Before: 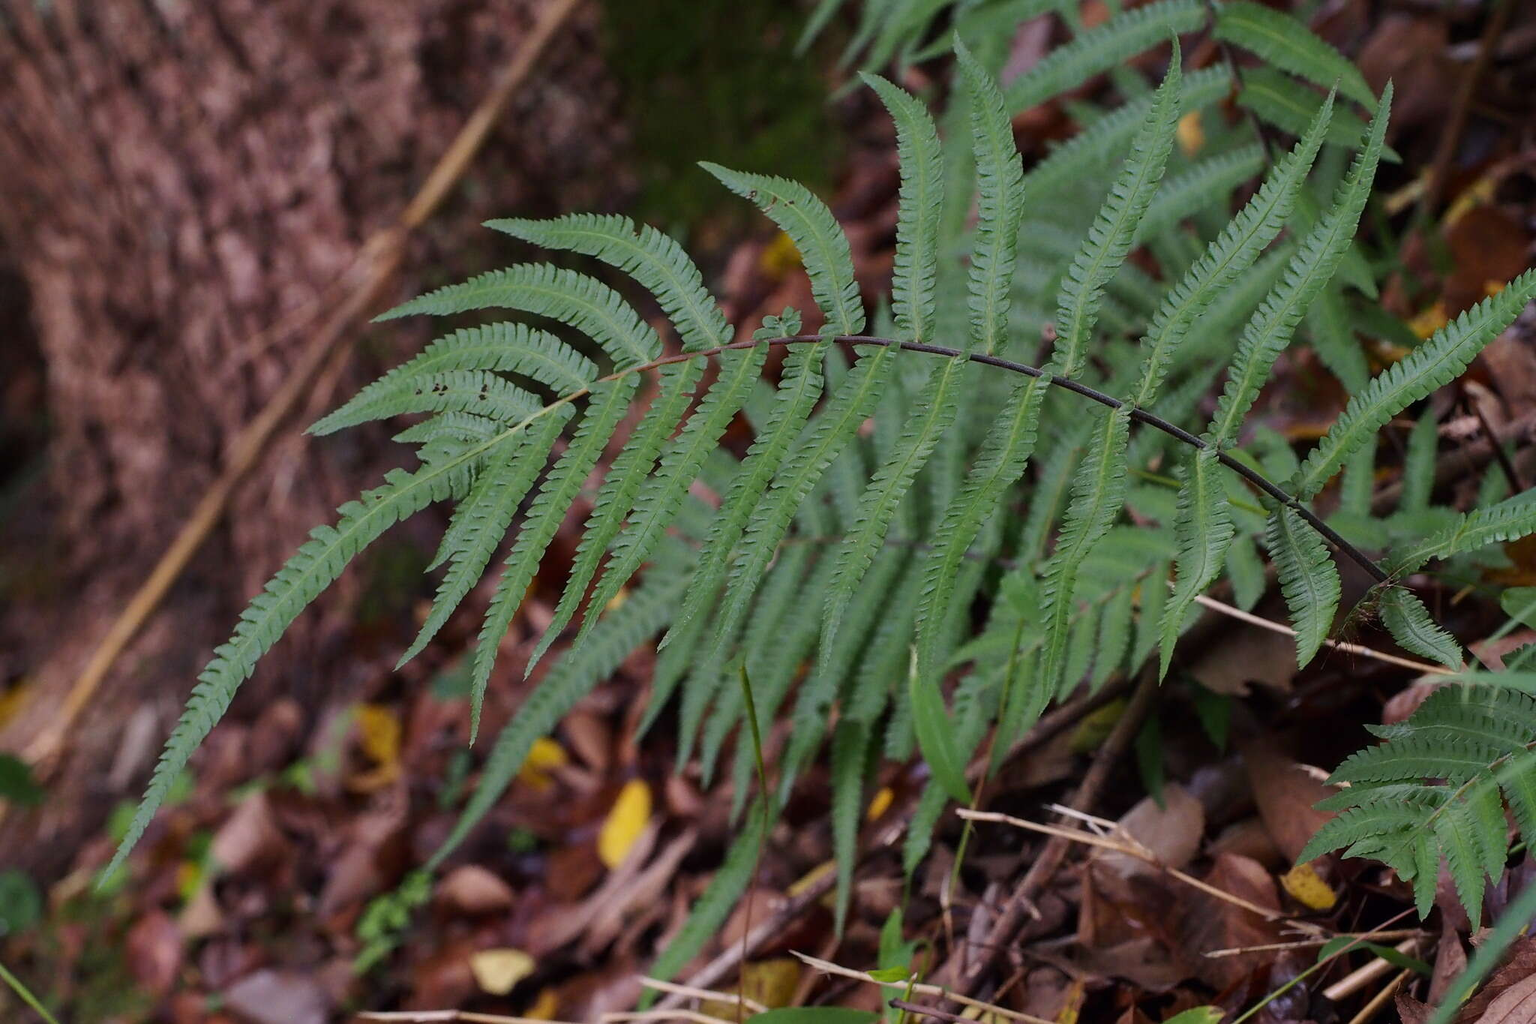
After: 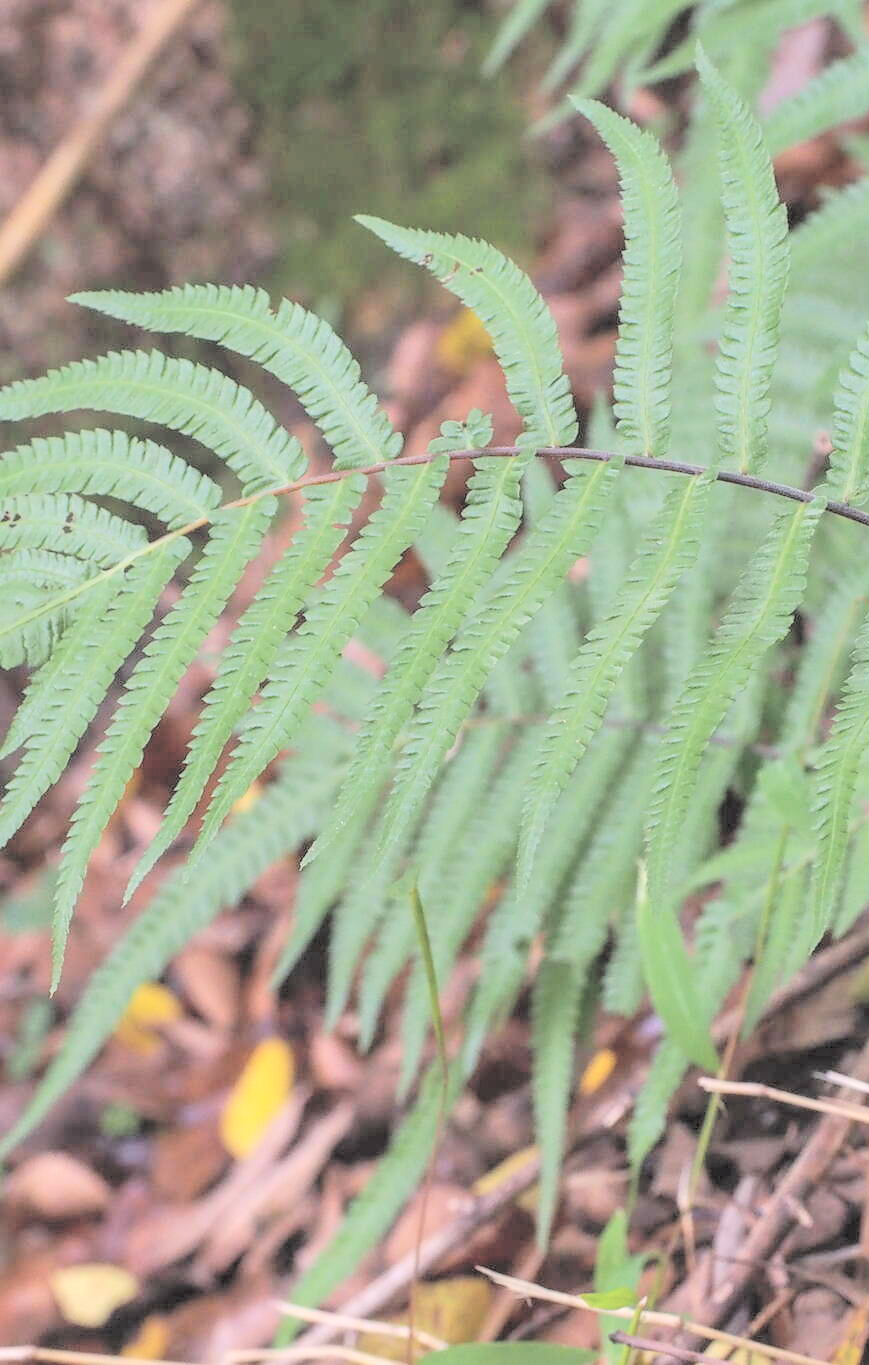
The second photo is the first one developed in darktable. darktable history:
contrast brightness saturation: brightness 0.991
crop: left 28.16%, right 29.39%
local contrast: on, module defaults
